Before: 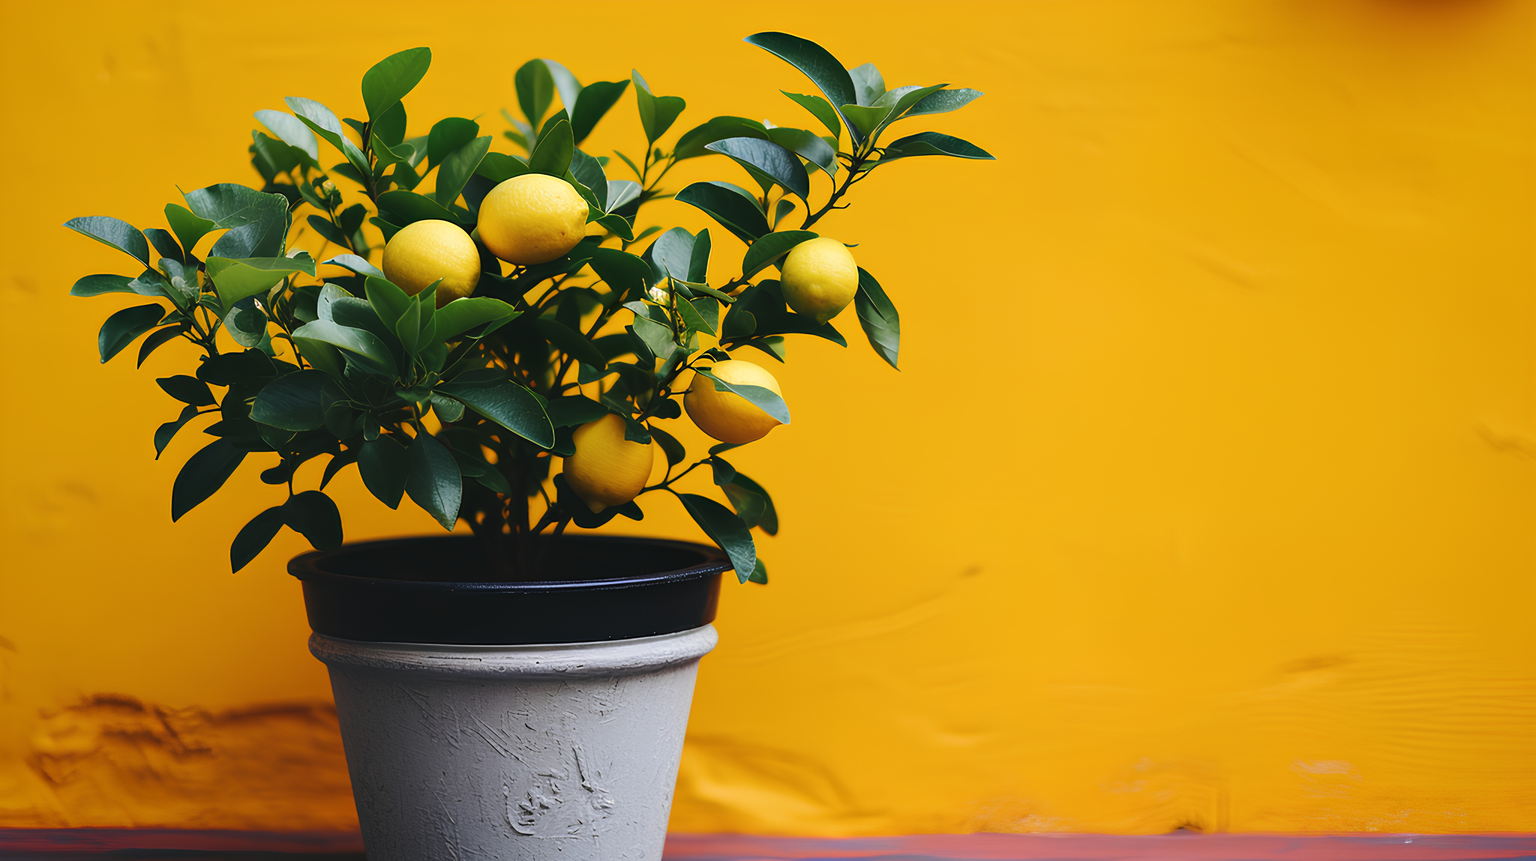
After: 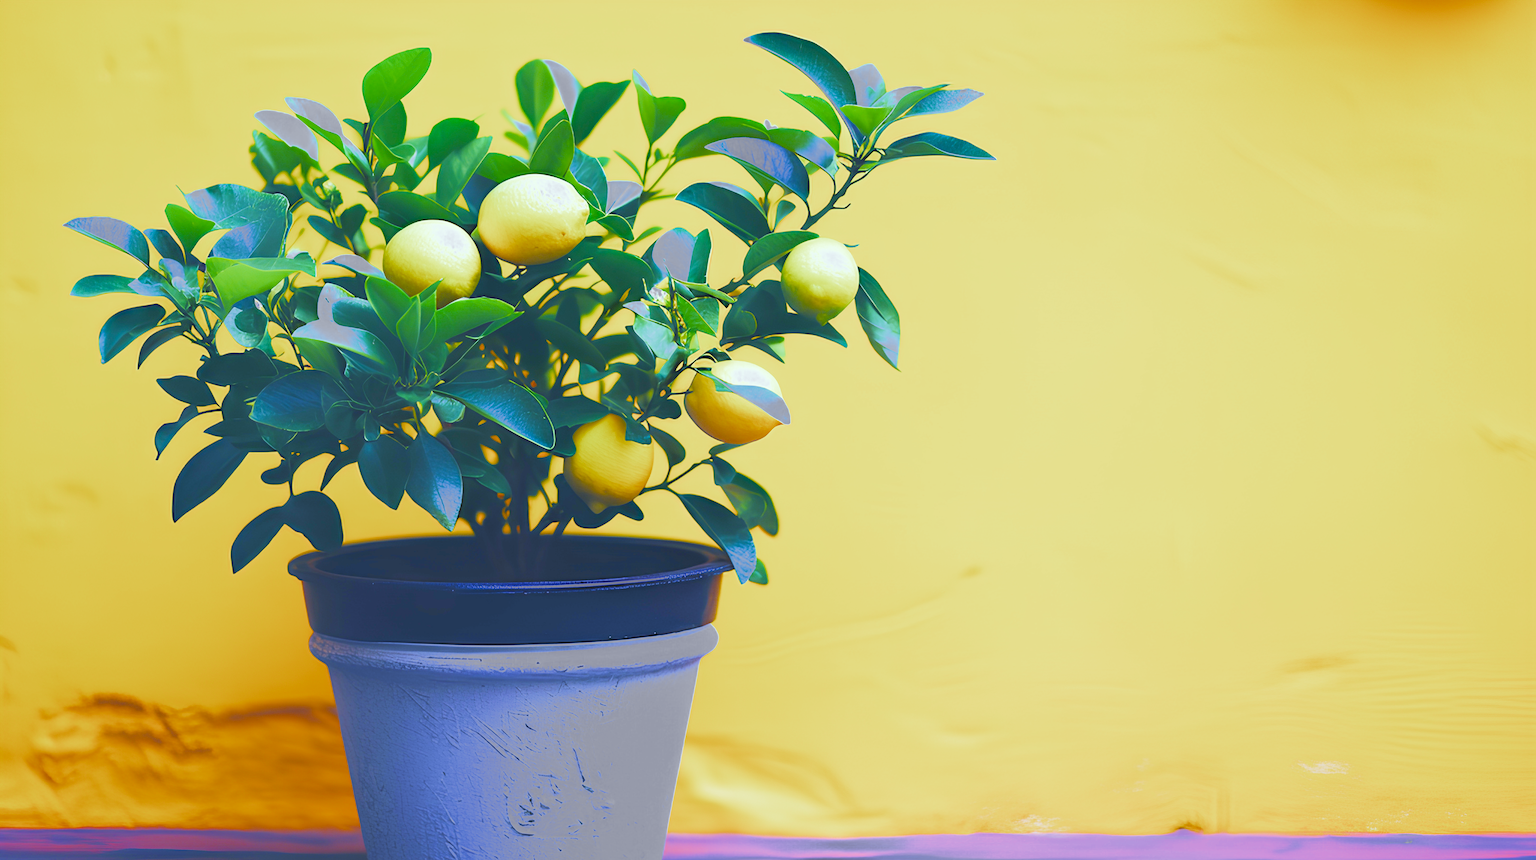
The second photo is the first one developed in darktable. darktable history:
filmic rgb: middle gray luminance 4.29%, black relative exposure -13 EV, white relative exposure 5 EV, threshold 6 EV, target black luminance 0%, hardness 5.19, latitude 59.69%, contrast 0.767, highlights saturation mix 5%, shadows ↔ highlights balance 25.95%, add noise in highlights 0, color science v3 (2019), use custom middle-gray values true, iterations of high-quality reconstruction 0, contrast in highlights soft, enable highlight reconstruction true
color balance rgb: perceptual saturation grading › global saturation 20%, global vibrance 20%
white balance: red 0.766, blue 1.537
